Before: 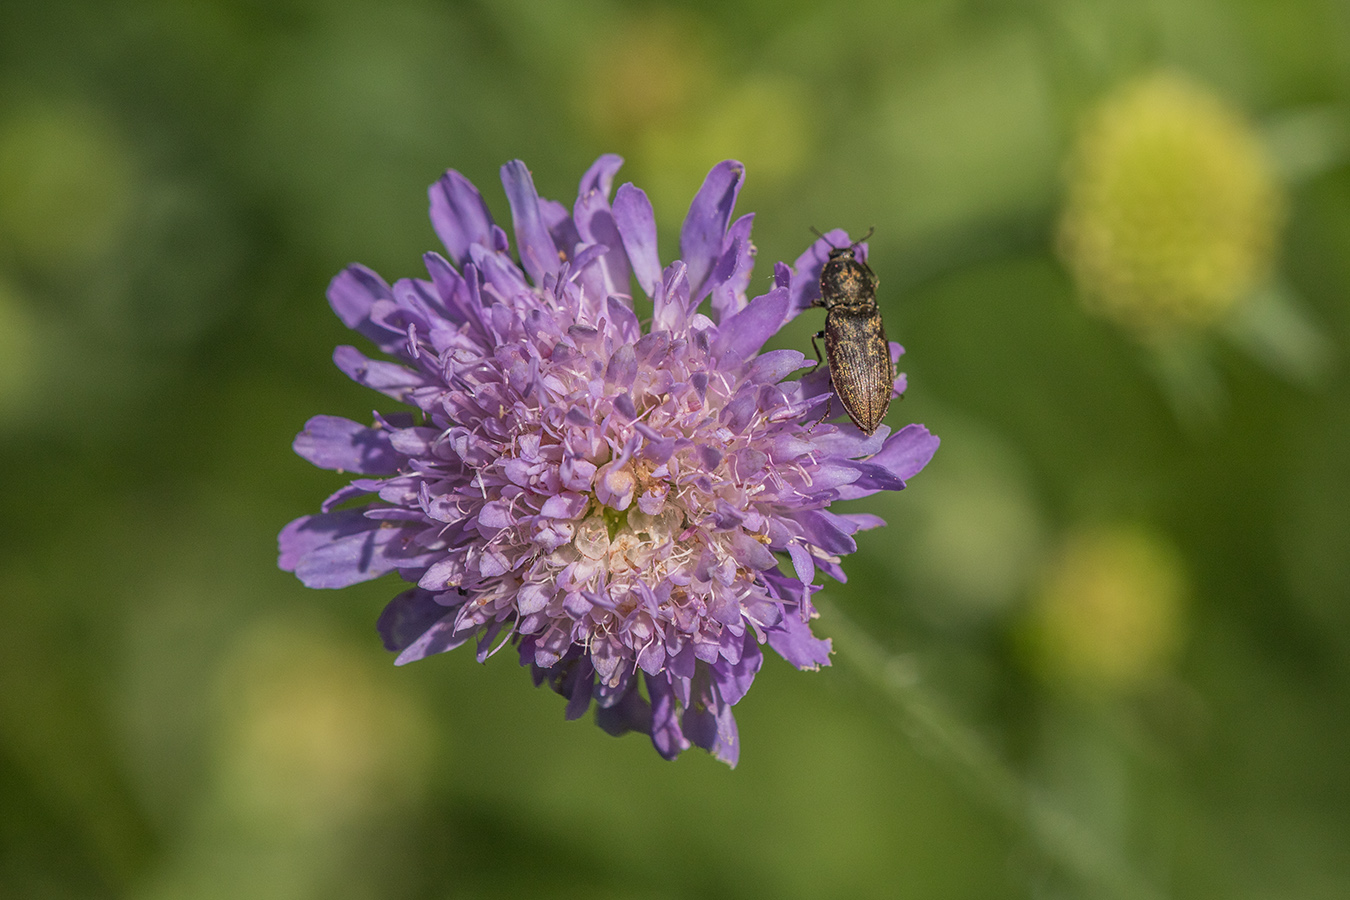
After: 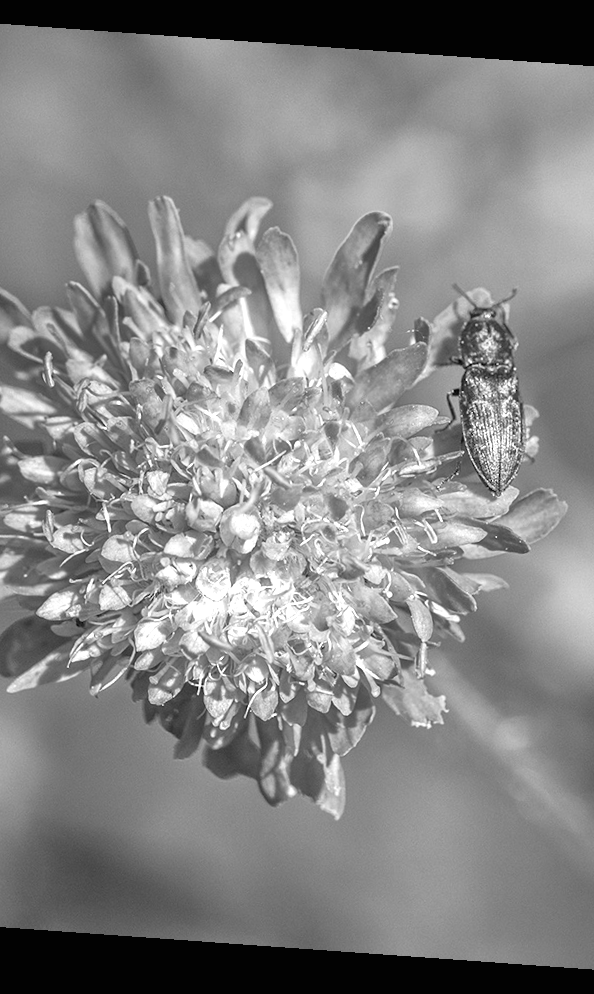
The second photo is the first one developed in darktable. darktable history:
crop: left 28.583%, right 29.231%
rotate and perspective: rotation 4.1°, automatic cropping off
exposure: black level correction 0, exposure 1.198 EV, compensate exposure bias true, compensate highlight preservation false
monochrome: a -11.7, b 1.62, size 0.5, highlights 0.38
